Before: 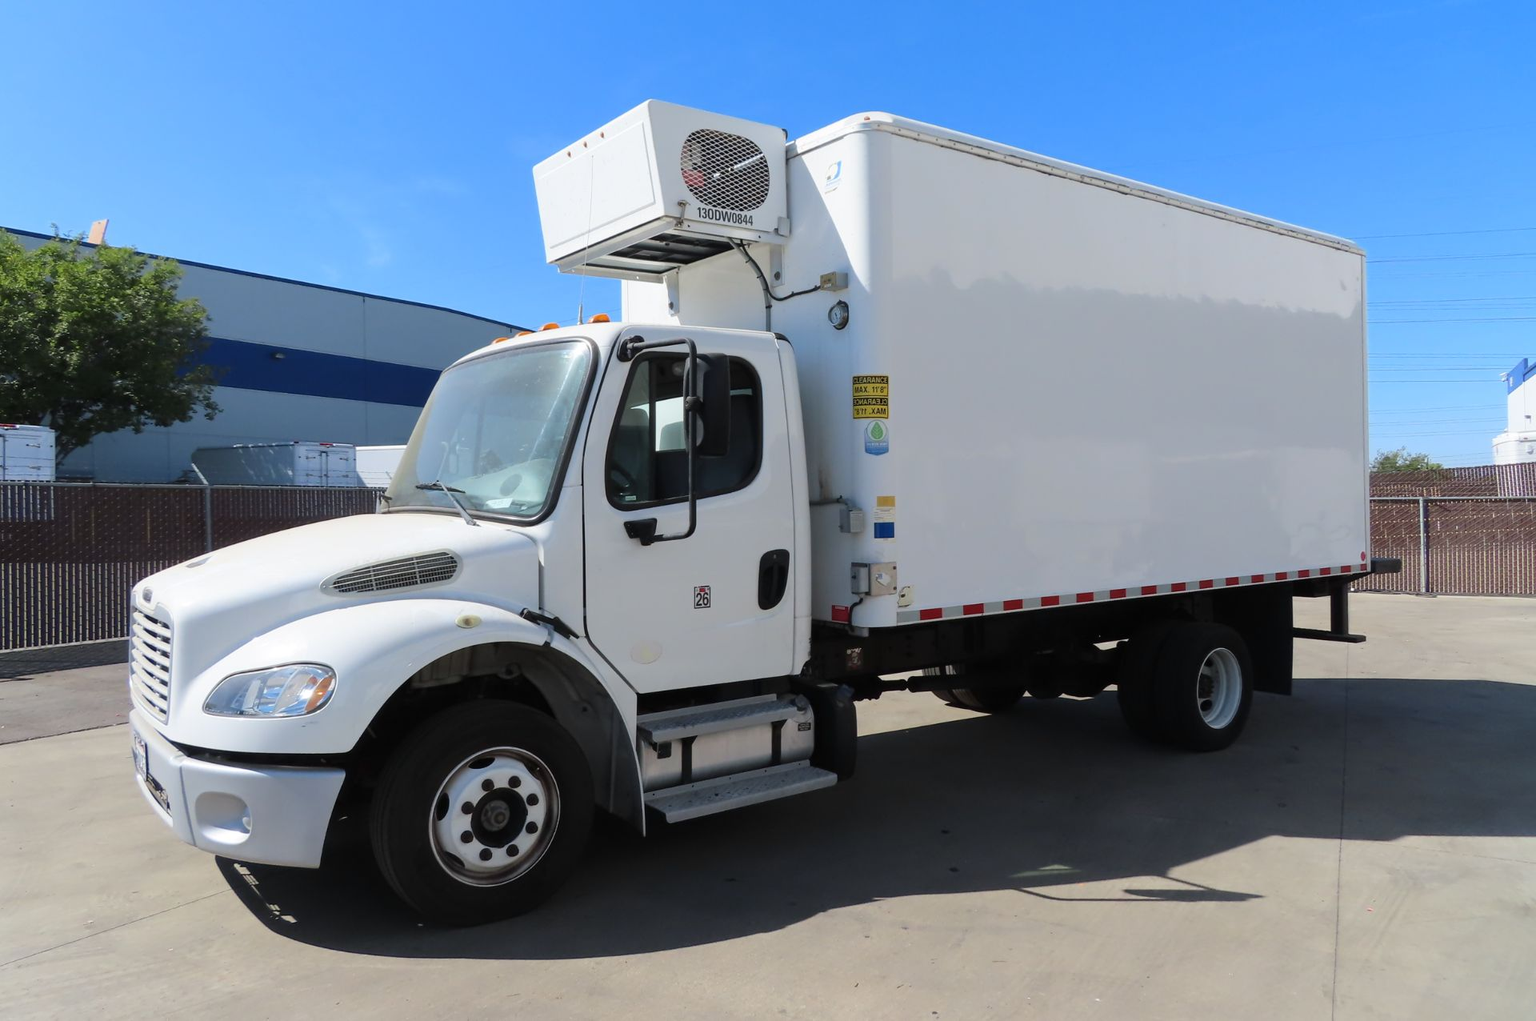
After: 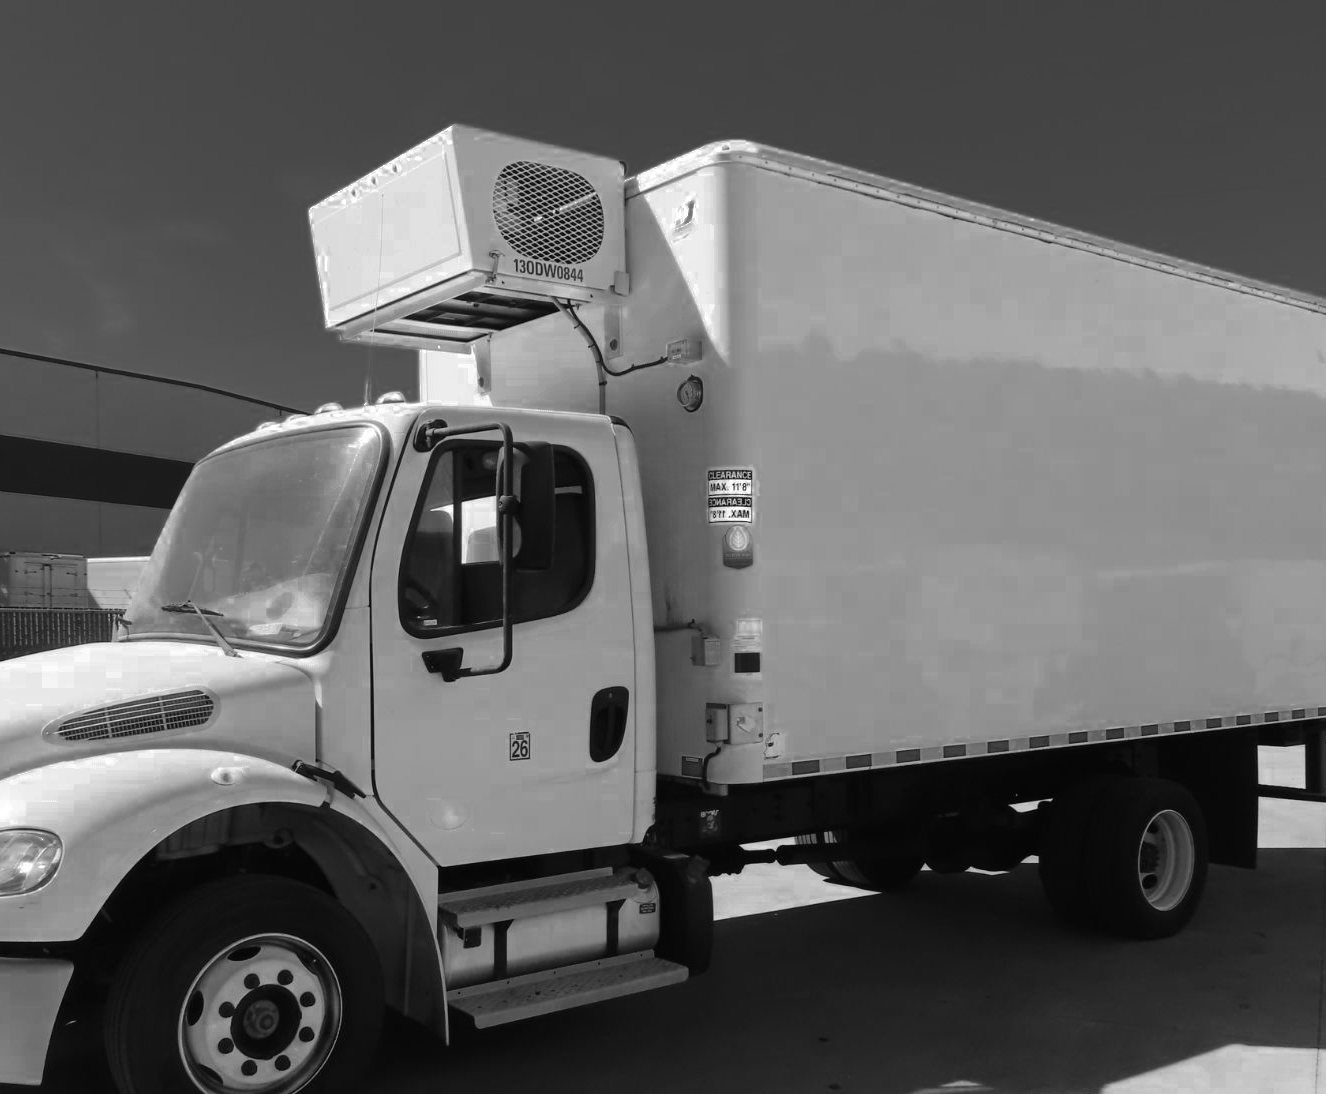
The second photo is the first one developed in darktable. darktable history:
tone curve: curves: ch0 [(0, 0) (0.003, 0.013) (0.011, 0.018) (0.025, 0.027) (0.044, 0.045) (0.069, 0.068) (0.1, 0.096) (0.136, 0.13) (0.177, 0.168) (0.224, 0.217) (0.277, 0.277) (0.335, 0.338) (0.399, 0.401) (0.468, 0.473) (0.543, 0.544) (0.623, 0.621) (0.709, 0.7) (0.801, 0.781) (0.898, 0.869) (1, 1)], preserve colors none
crop: left 18.687%, right 12.226%, bottom 14.202%
color zones: curves: ch0 [(0, 0.554) (0.146, 0.662) (0.293, 0.86) (0.503, 0.774) (0.637, 0.106) (0.74, 0.072) (0.866, 0.488) (0.998, 0.569)]; ch1 [(0, 0) (0.143, 0) (0.286, 0) (0.429, 0) (0.571, 0) (0.714, 0) (0.857, 0)]
